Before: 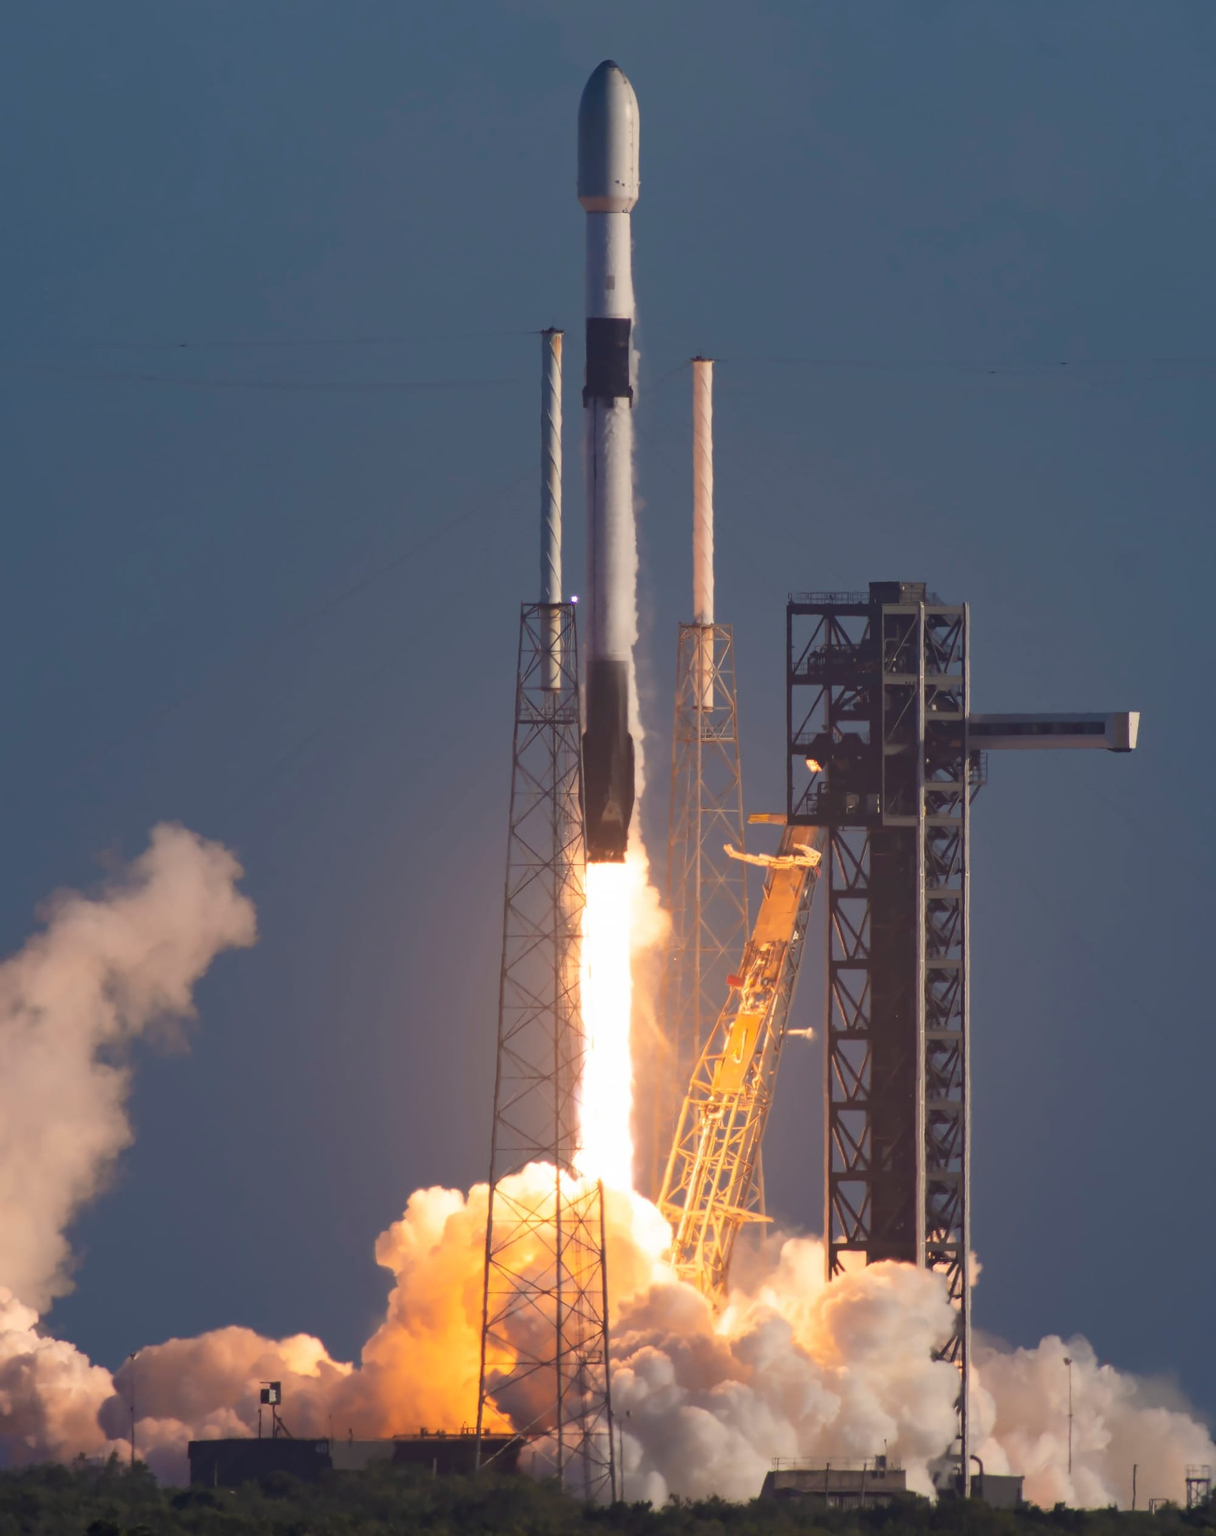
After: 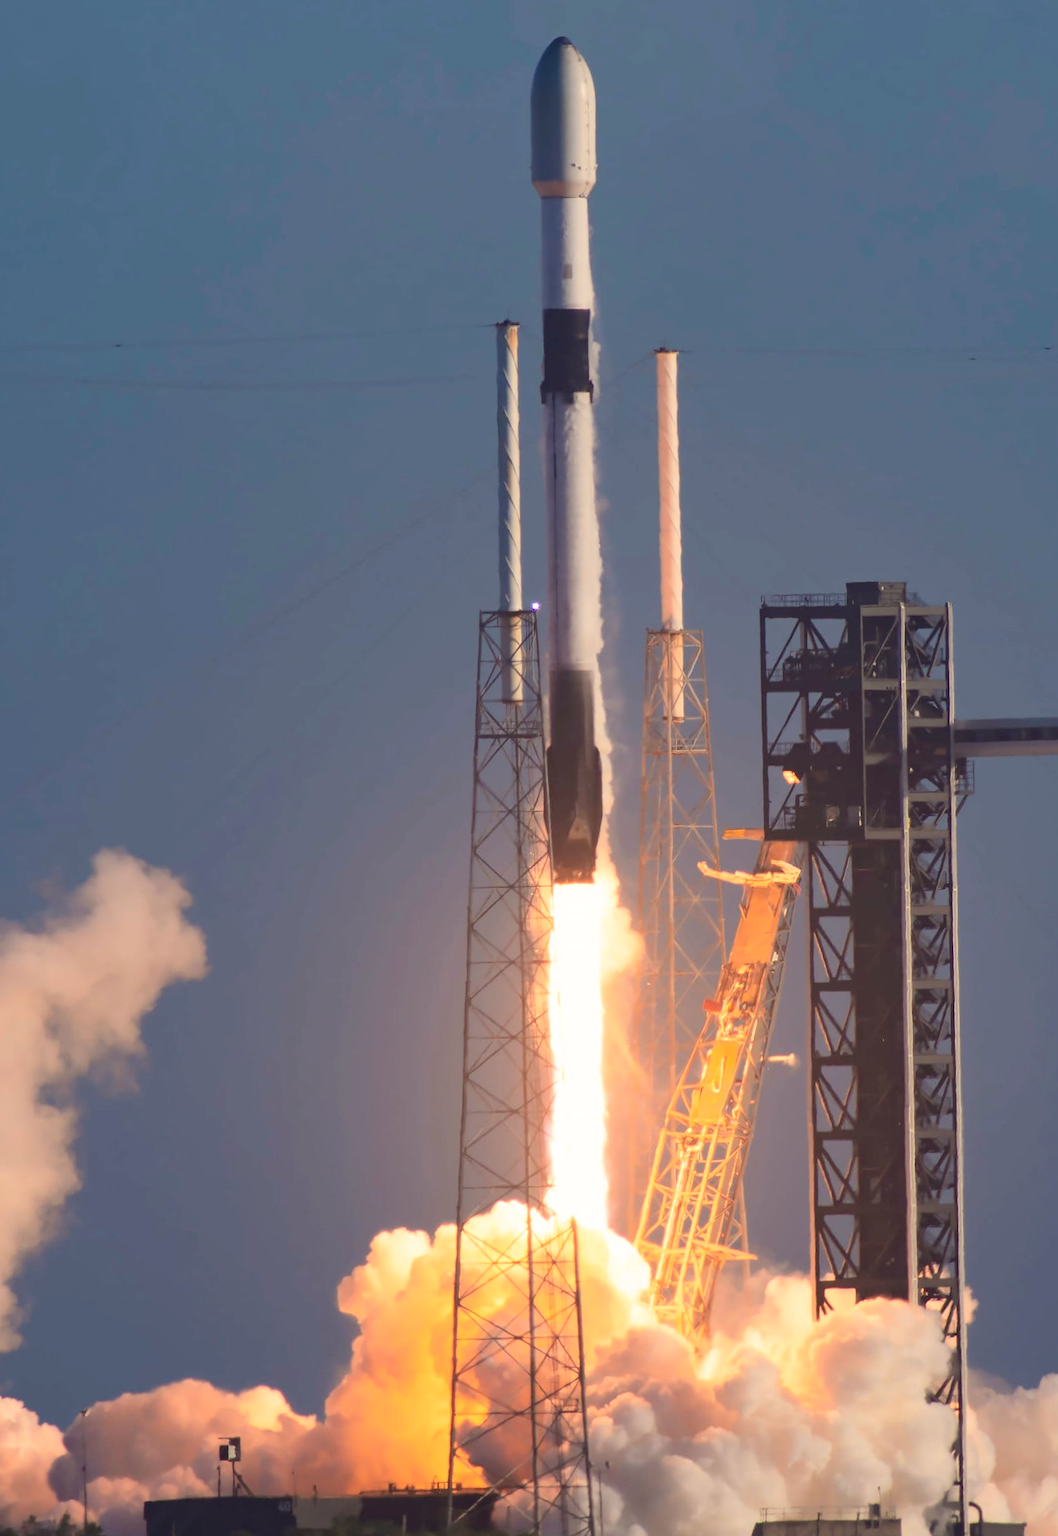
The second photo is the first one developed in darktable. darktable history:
crop and rotate: angle 1°, left 4.281%, top 0.642%, right 11.383%, bottom 2.486%
tone curve: curves: ch0 [(0, 0.01) (0.052, 0.045) (0.136, 0.133) (0.29, 0.332) (0.453, 0.531) (0.676, 0.751) (0.89, 0.919) (1, 1)]; ch1 [(0, 0) (0.094, 0.081) (0.285, 0.299) (0.385, 0.403) (0.447, 0.429) (0.495, 0.496) (0.544, 0.552) (0.589, 0.612) (0.722, 0.728) (1, 1)]; ch2 [(0, 0) (0.257, 0.217) (0.43, 0.421) (0.498, 0.507) (0.531, 0.544) (0.56, 0.579) (0.625, 0.642) (1, 1)], color space Lab, independent channels, preserve colors none
